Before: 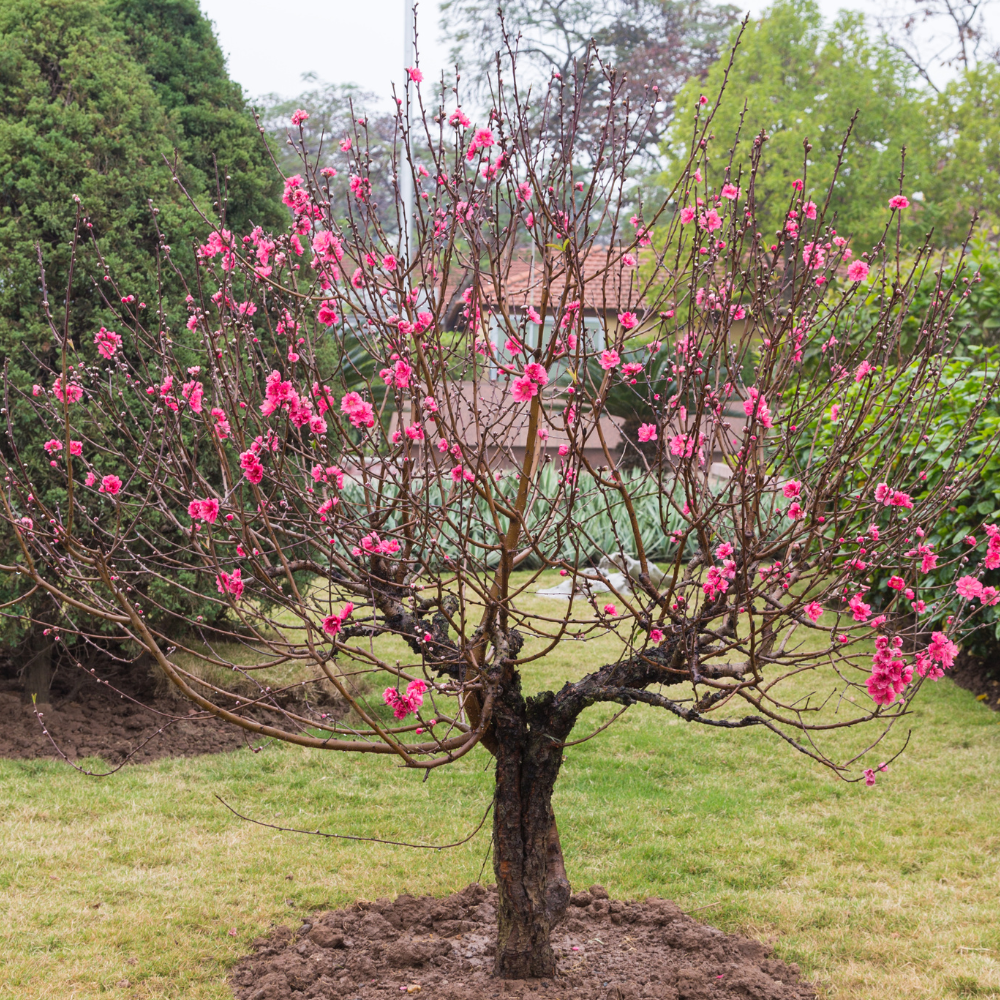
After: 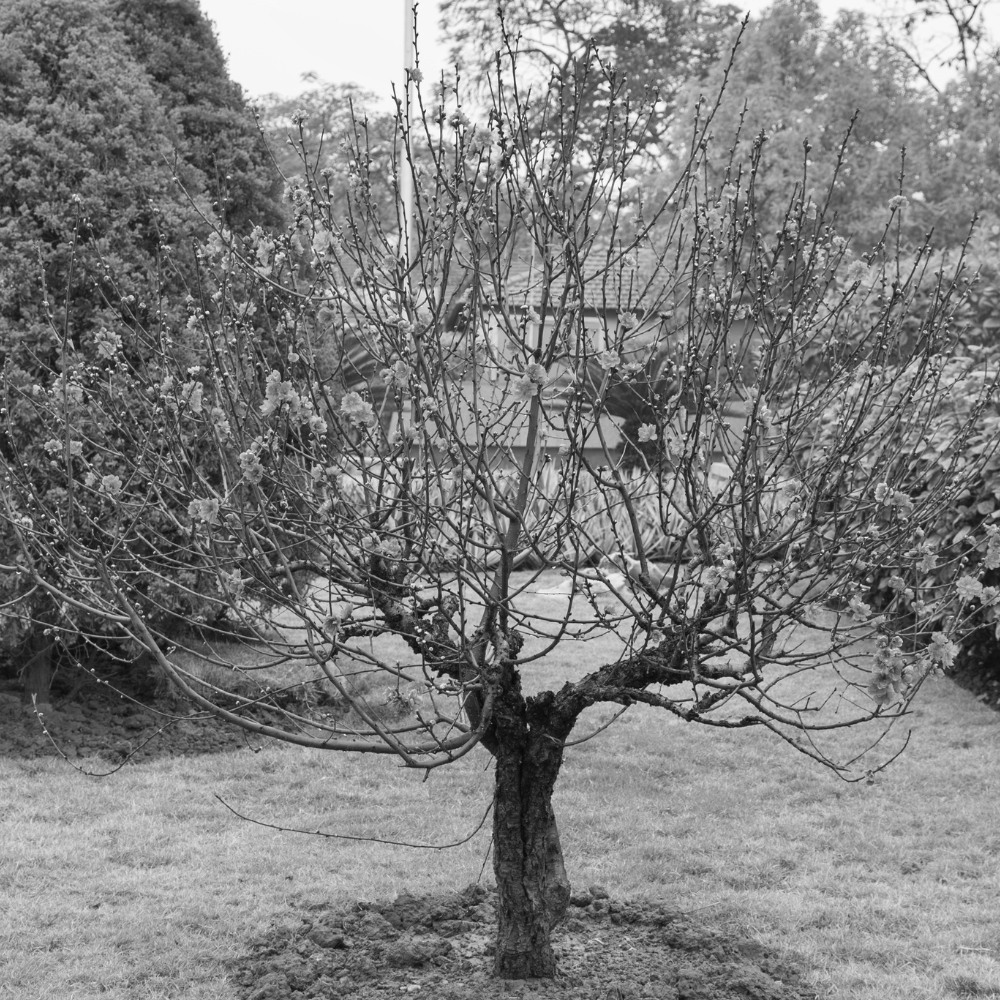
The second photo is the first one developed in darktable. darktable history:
monochrome: on, module defaults
white balance: red 0.98, blue 1.034
shadows and highlights: low approximation 0.01, soften with gaussian
